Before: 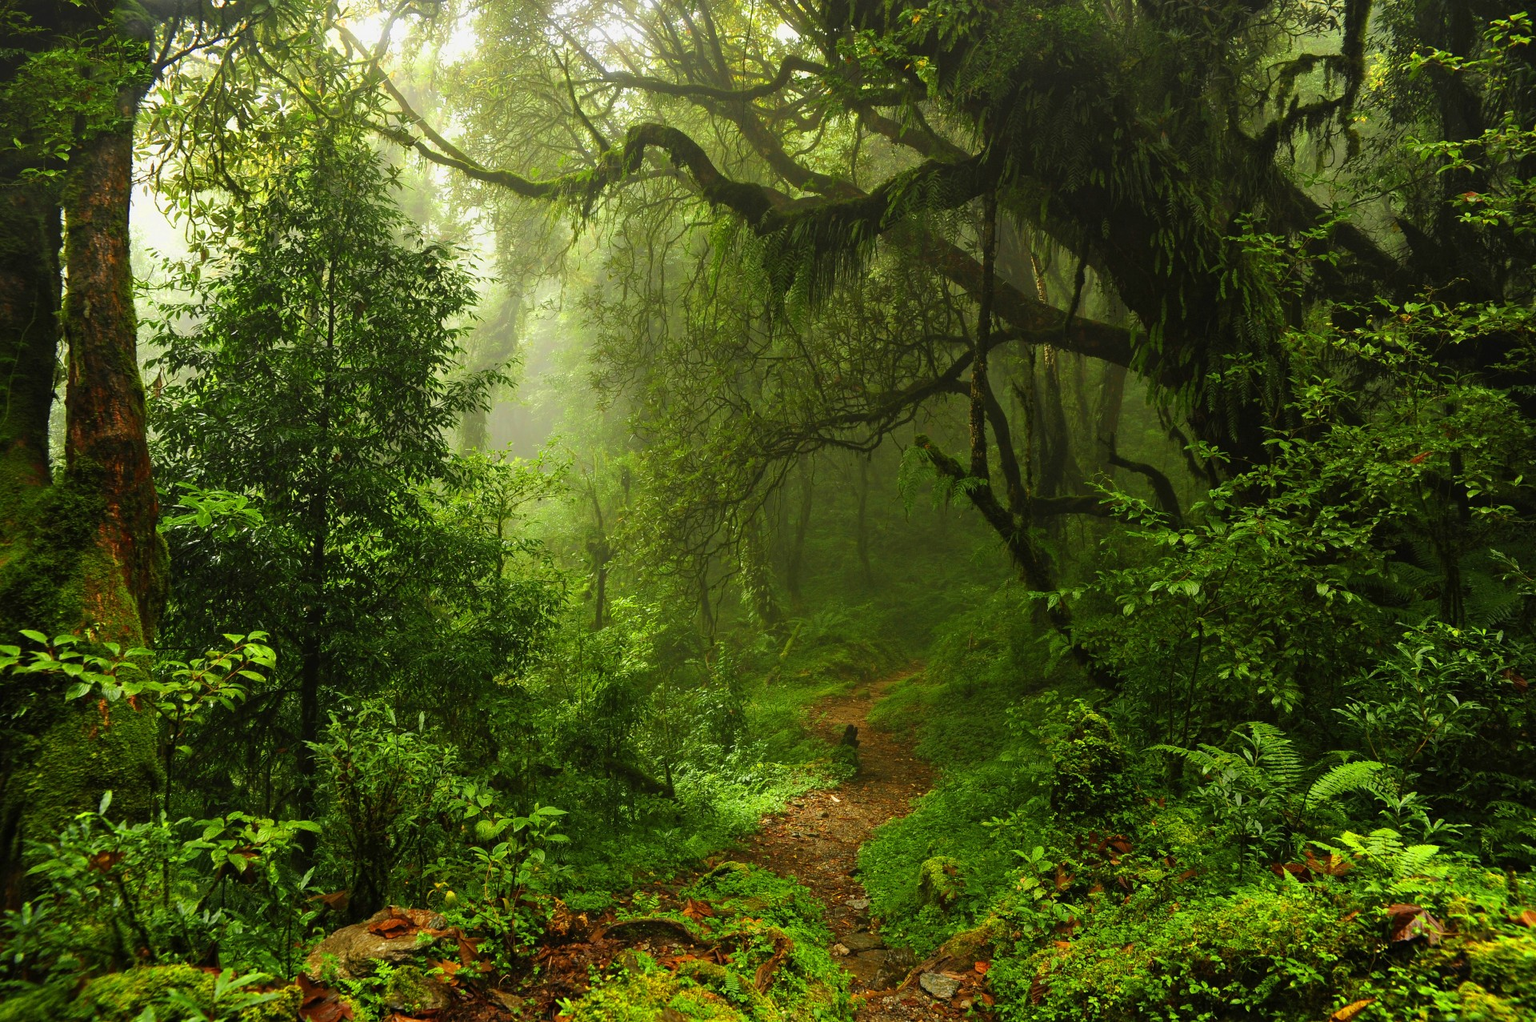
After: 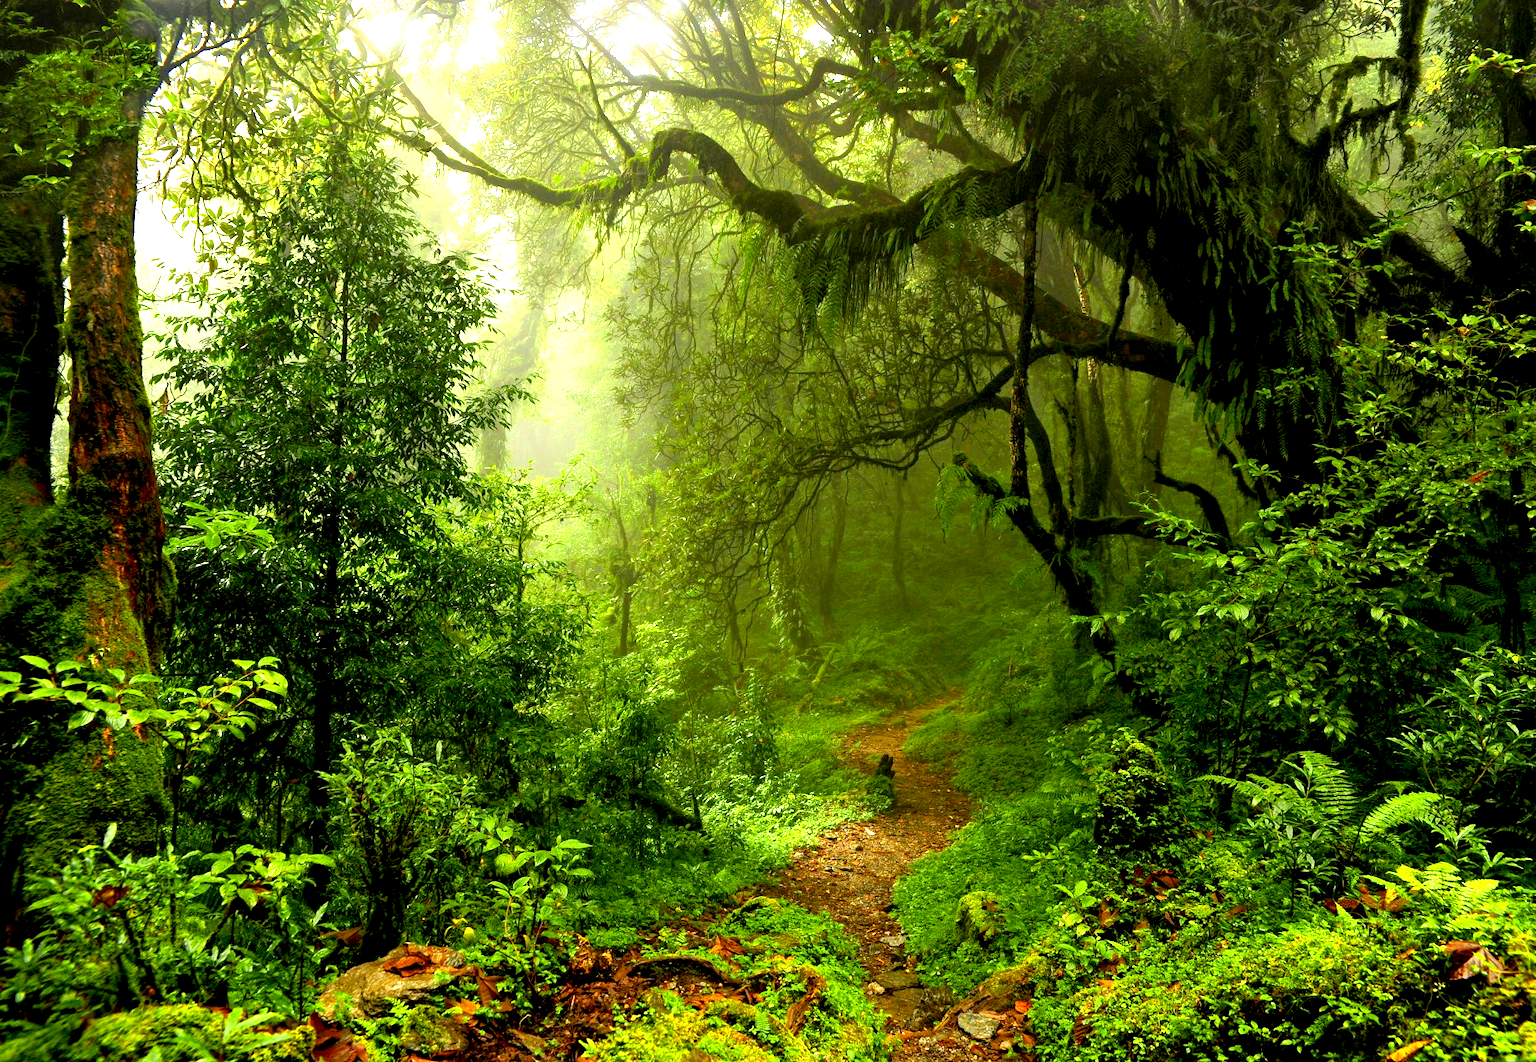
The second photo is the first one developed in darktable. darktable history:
exposure: black level correction 0.011, exposure 1.077 EV, compensate highlight preservation false
crop: right 3.94%, bottom 0.049%
